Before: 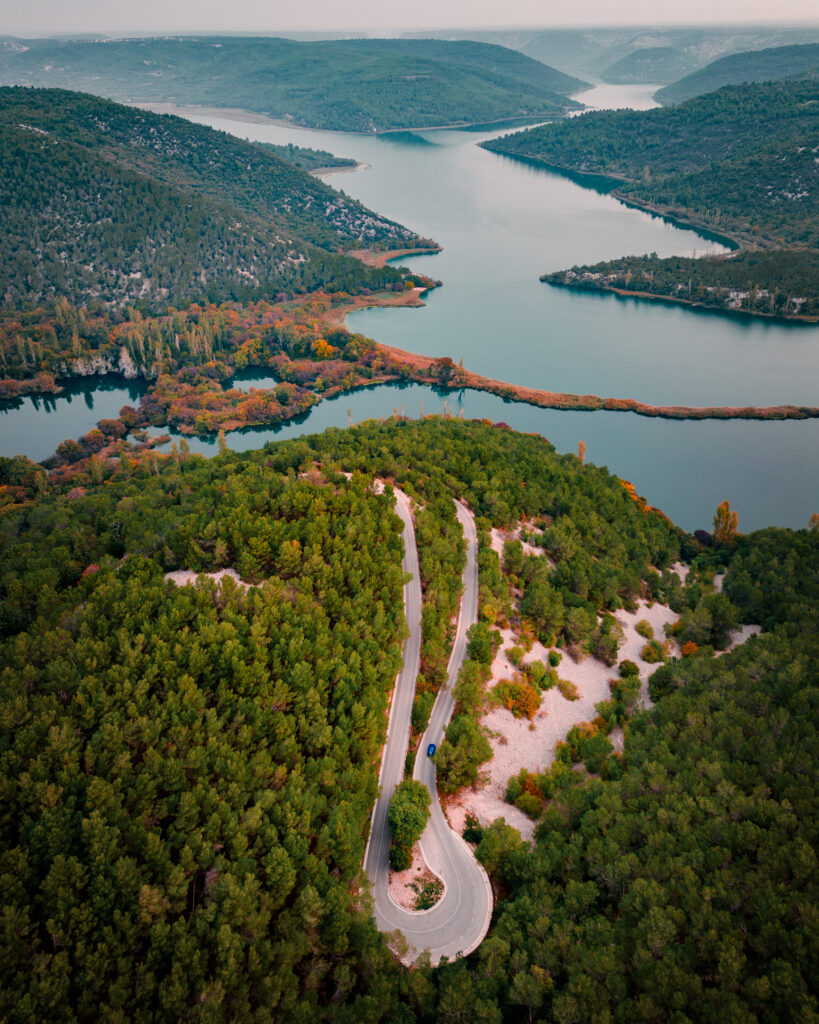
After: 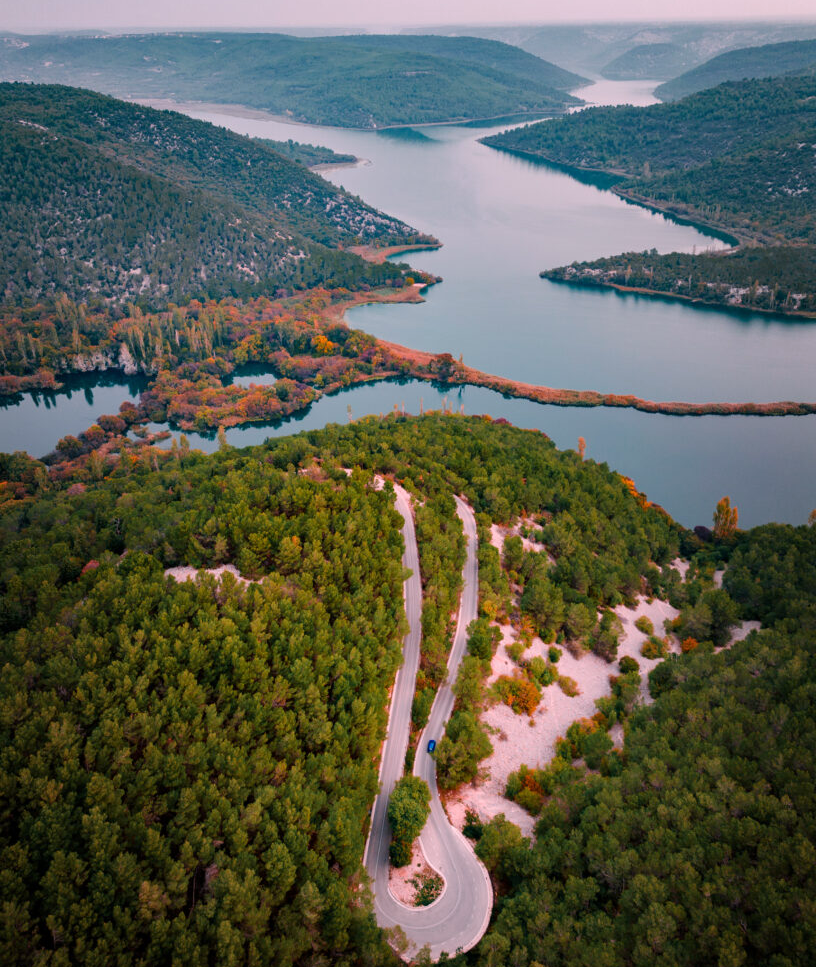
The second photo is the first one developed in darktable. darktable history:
crop: top 0.448%, right 0.264%, bottom 5.045%
white balance: red 1.05, blue 1.072
